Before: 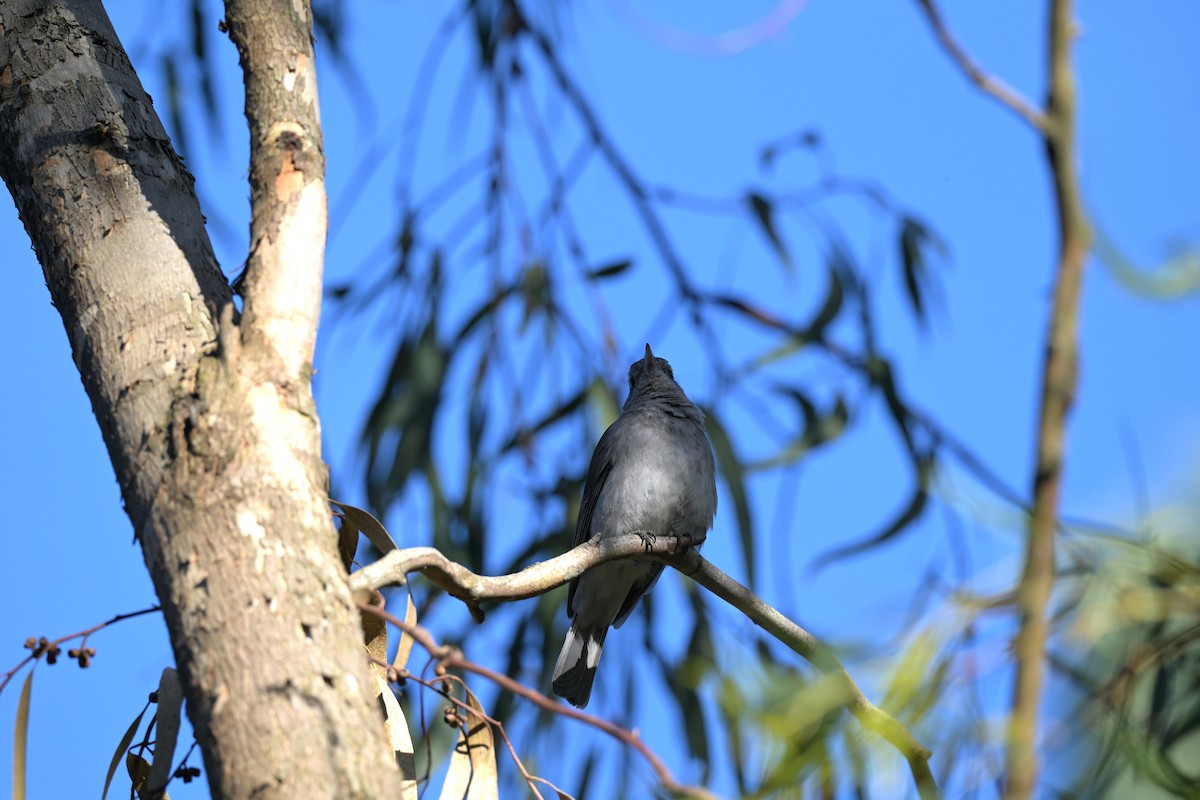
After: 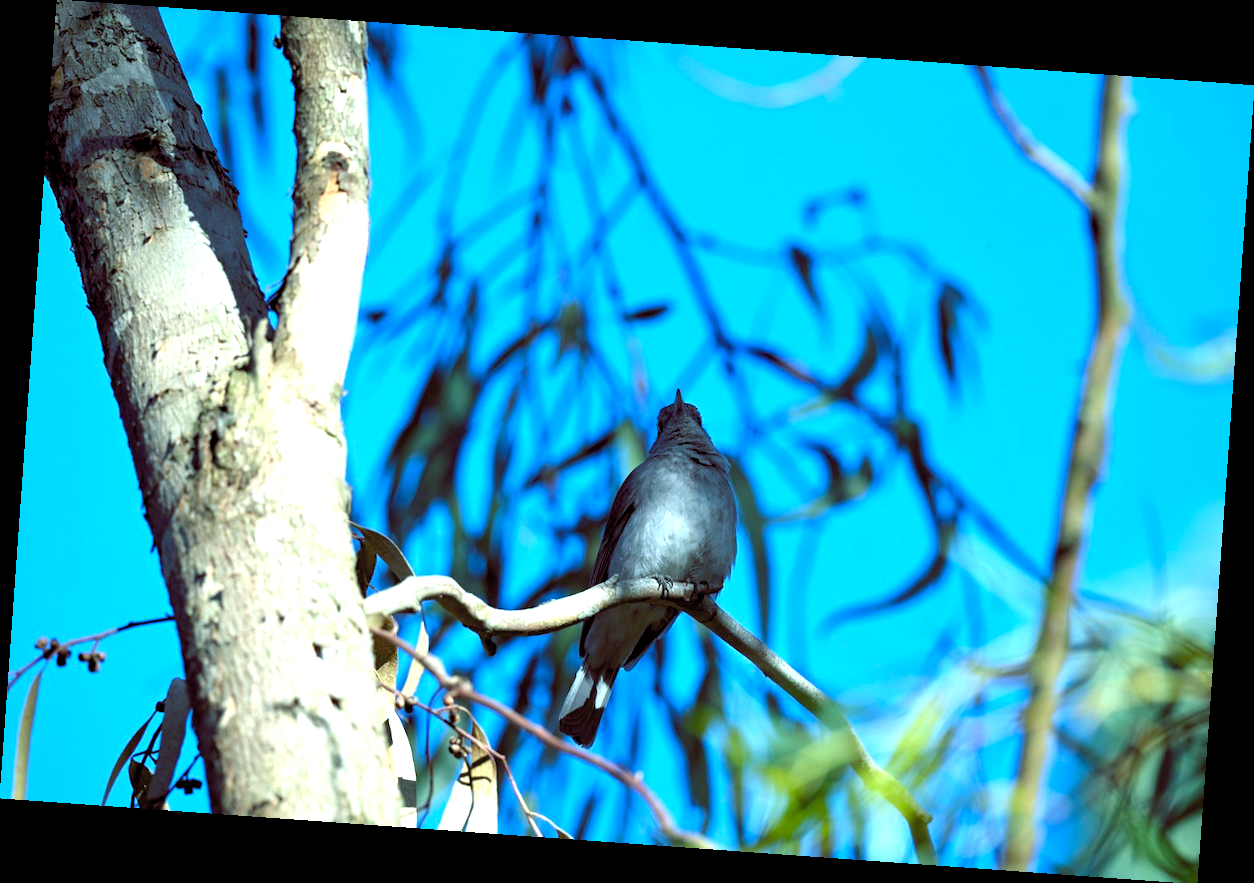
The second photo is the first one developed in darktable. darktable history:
color balance rgb: shadows lift › luminance -7.7%, shadows lift › chroma 2.13%, shadows lift › hue 200.79°, power › luminance -7.77%, power › chroma 2.27%, power › hue 220.69°, highlights gain › luminance 15.15%, highlights gain › chroma 4%, highlights gain › hue 209.35°, global offset › luminance -0.21%, global offset › chroma 0.27%, perceptual saturation grading › global saturation 24.42%, perceptual saturation grading › highlights -24.42%, perceptual saturation grading › mid-tones 24.42%, perceptual saturation grading › shadows 40%, perceptual brilliance grading › global brilliance -5%, perceptual brilliance grading › highlights 24.42%, perceptual brilliance grading › mid-tones 7%, perceptual brilliance grading › shadows -5%
rotate and perspective: rotation 4.1°, automatic cropping off
contrast brightness saturation: brightness 0.13
